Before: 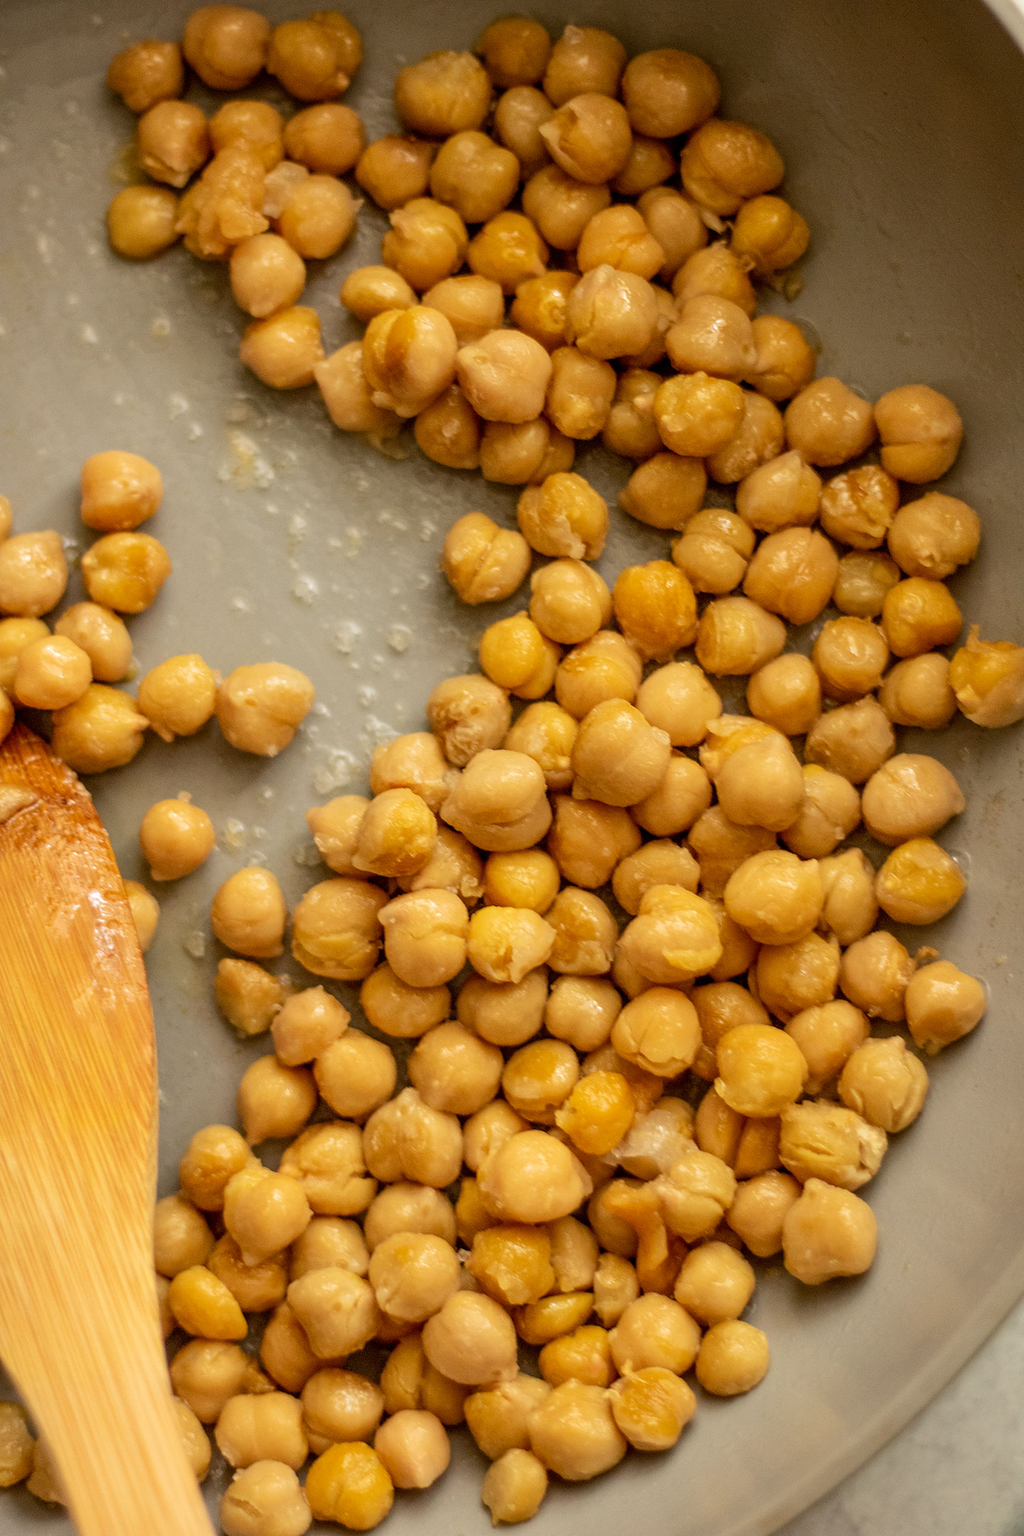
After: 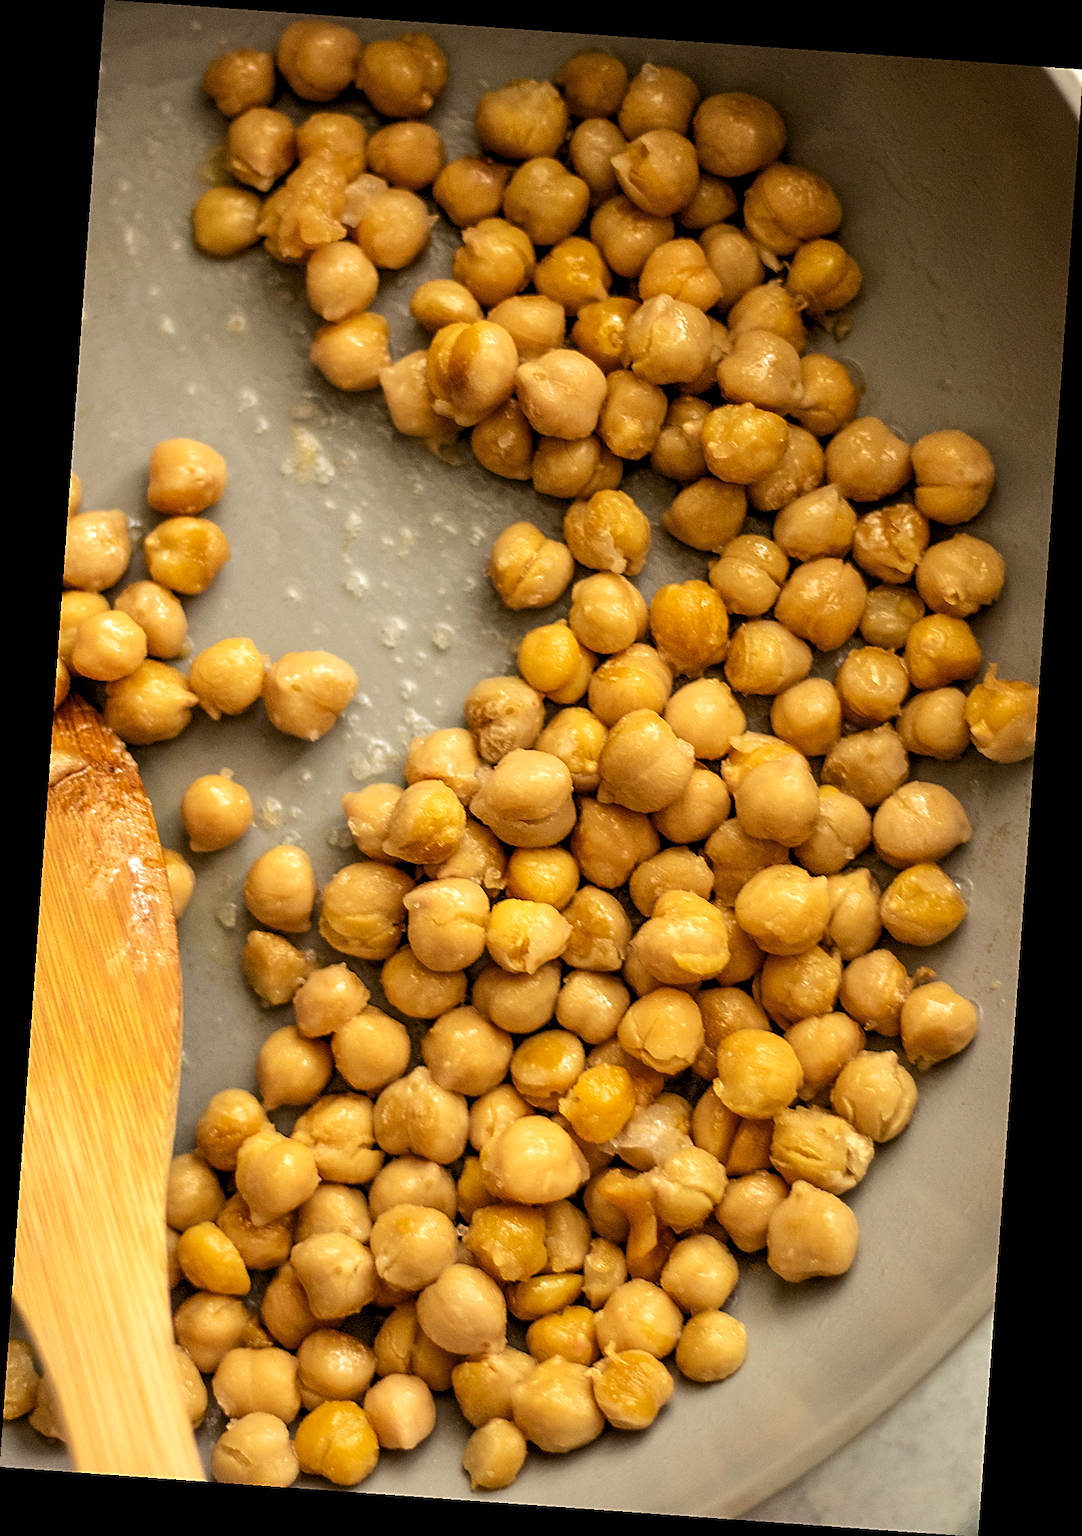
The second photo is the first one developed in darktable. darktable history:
levels: levels [0.052, 0.496, 0.908]
sharpen: amount 0.6
rotate and perspective: rotation 4.1°, automatic cropping off
